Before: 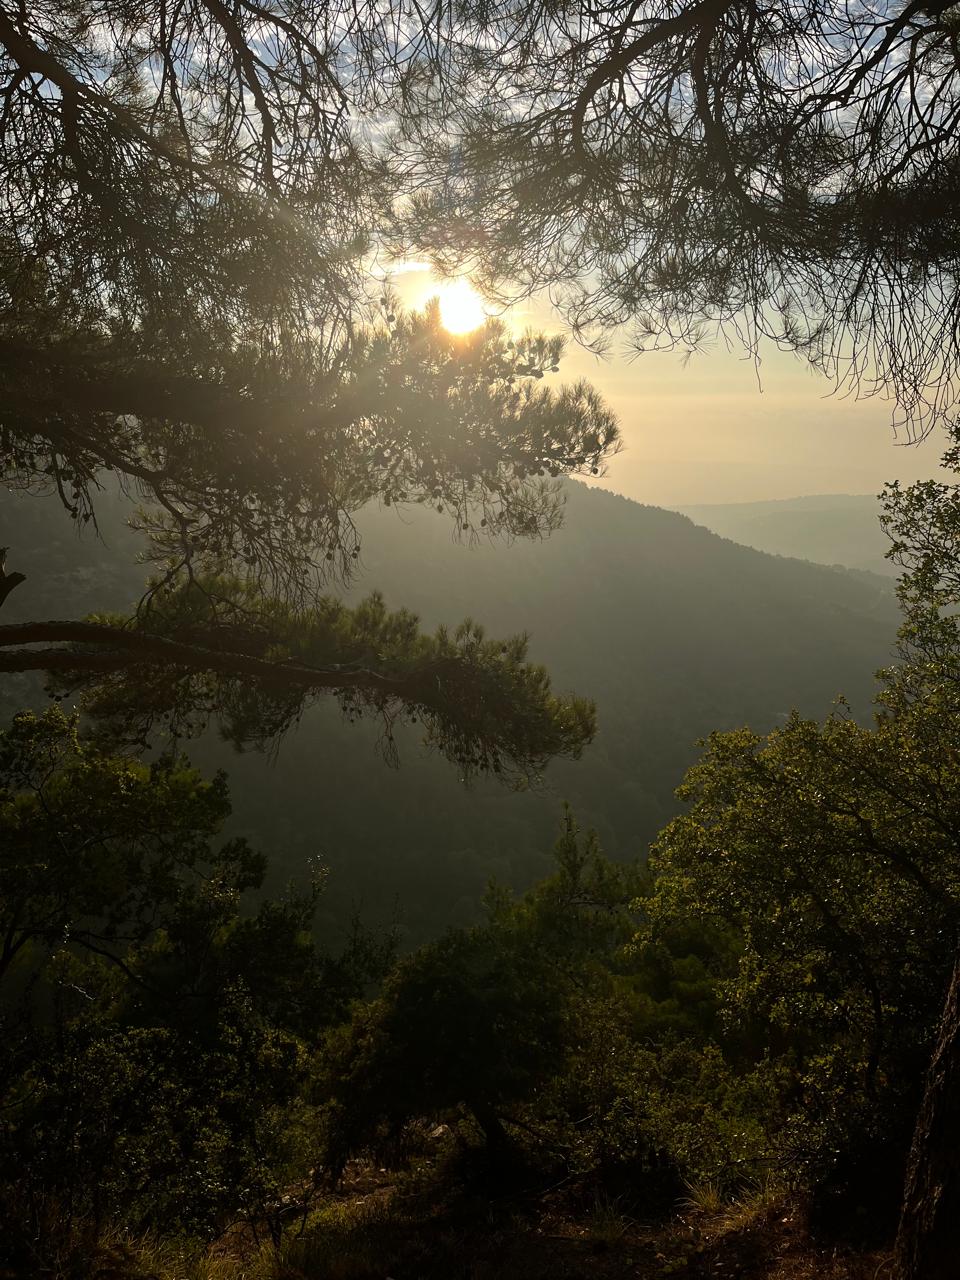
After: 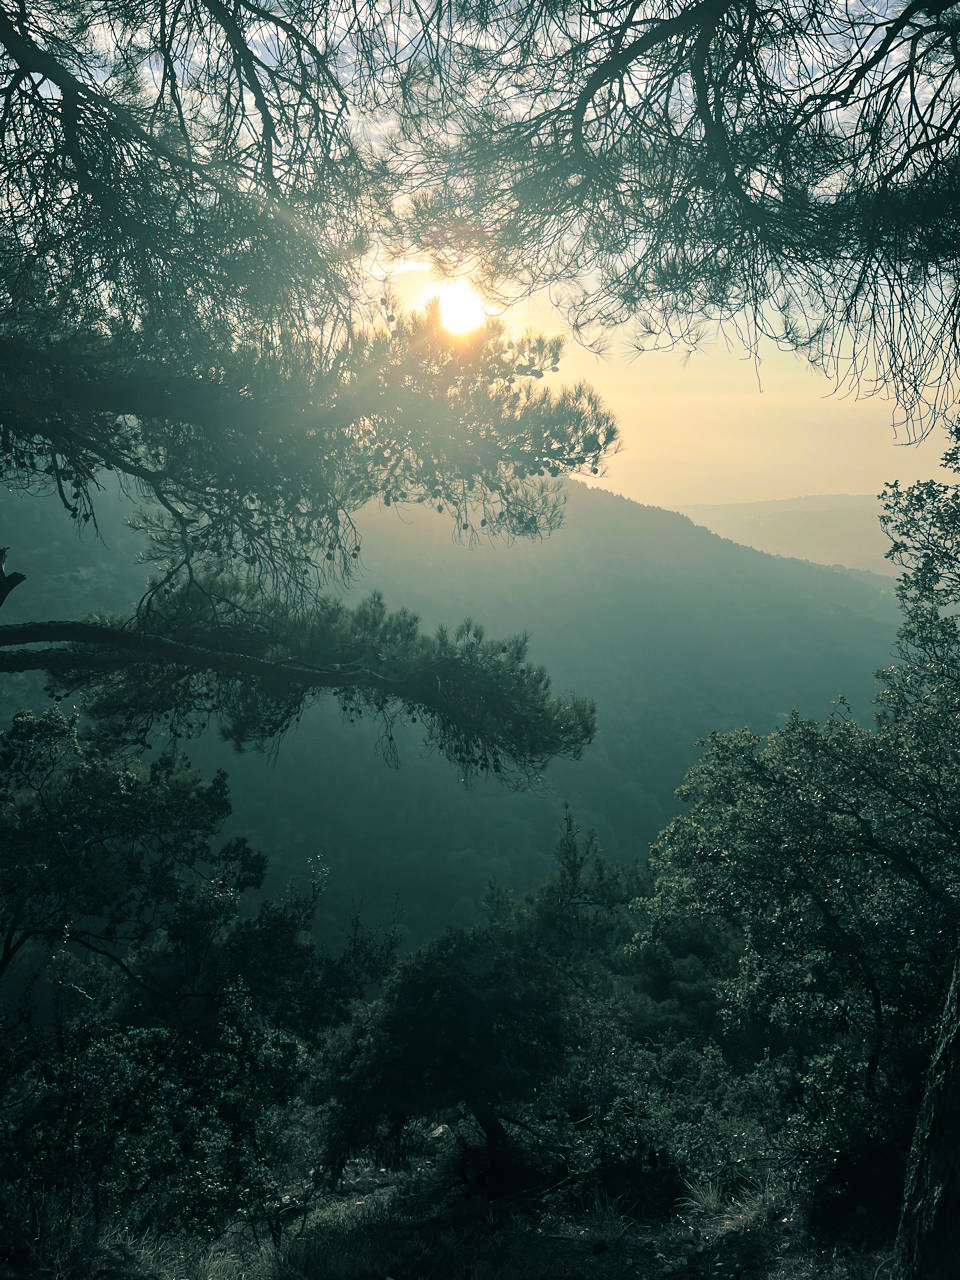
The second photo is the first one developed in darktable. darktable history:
split-toning: shadows › hue 186.43°, highlights › hue 49.29°, compress 30.29%
contrast brightness saturation: contrast 0.14, brightness 0.21
